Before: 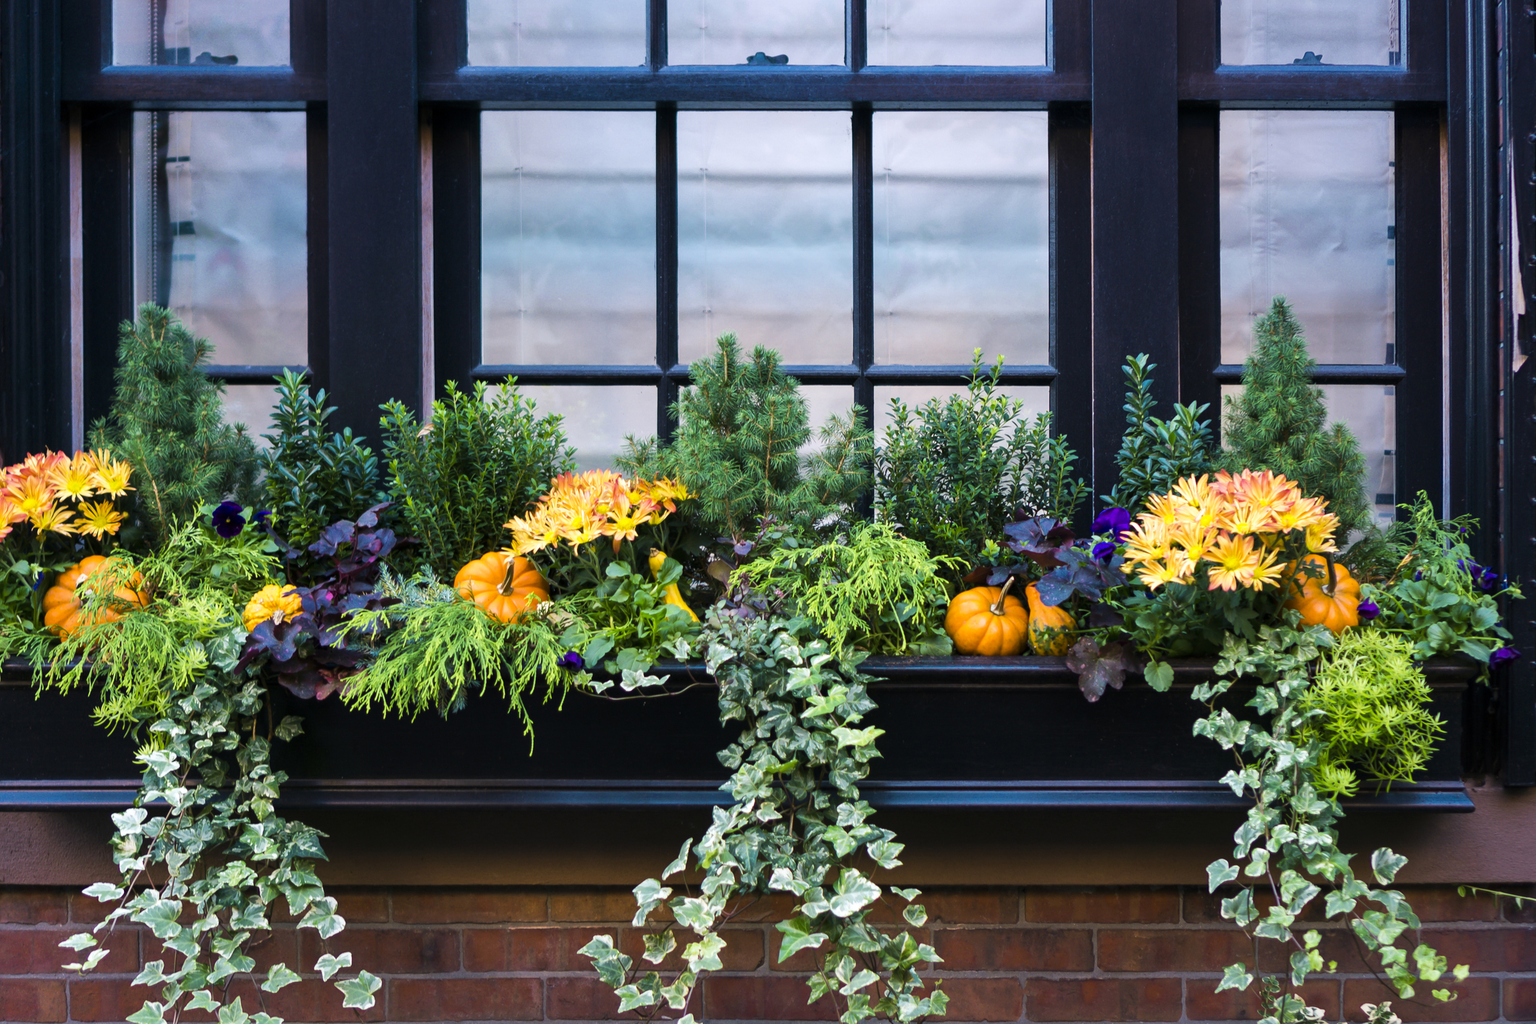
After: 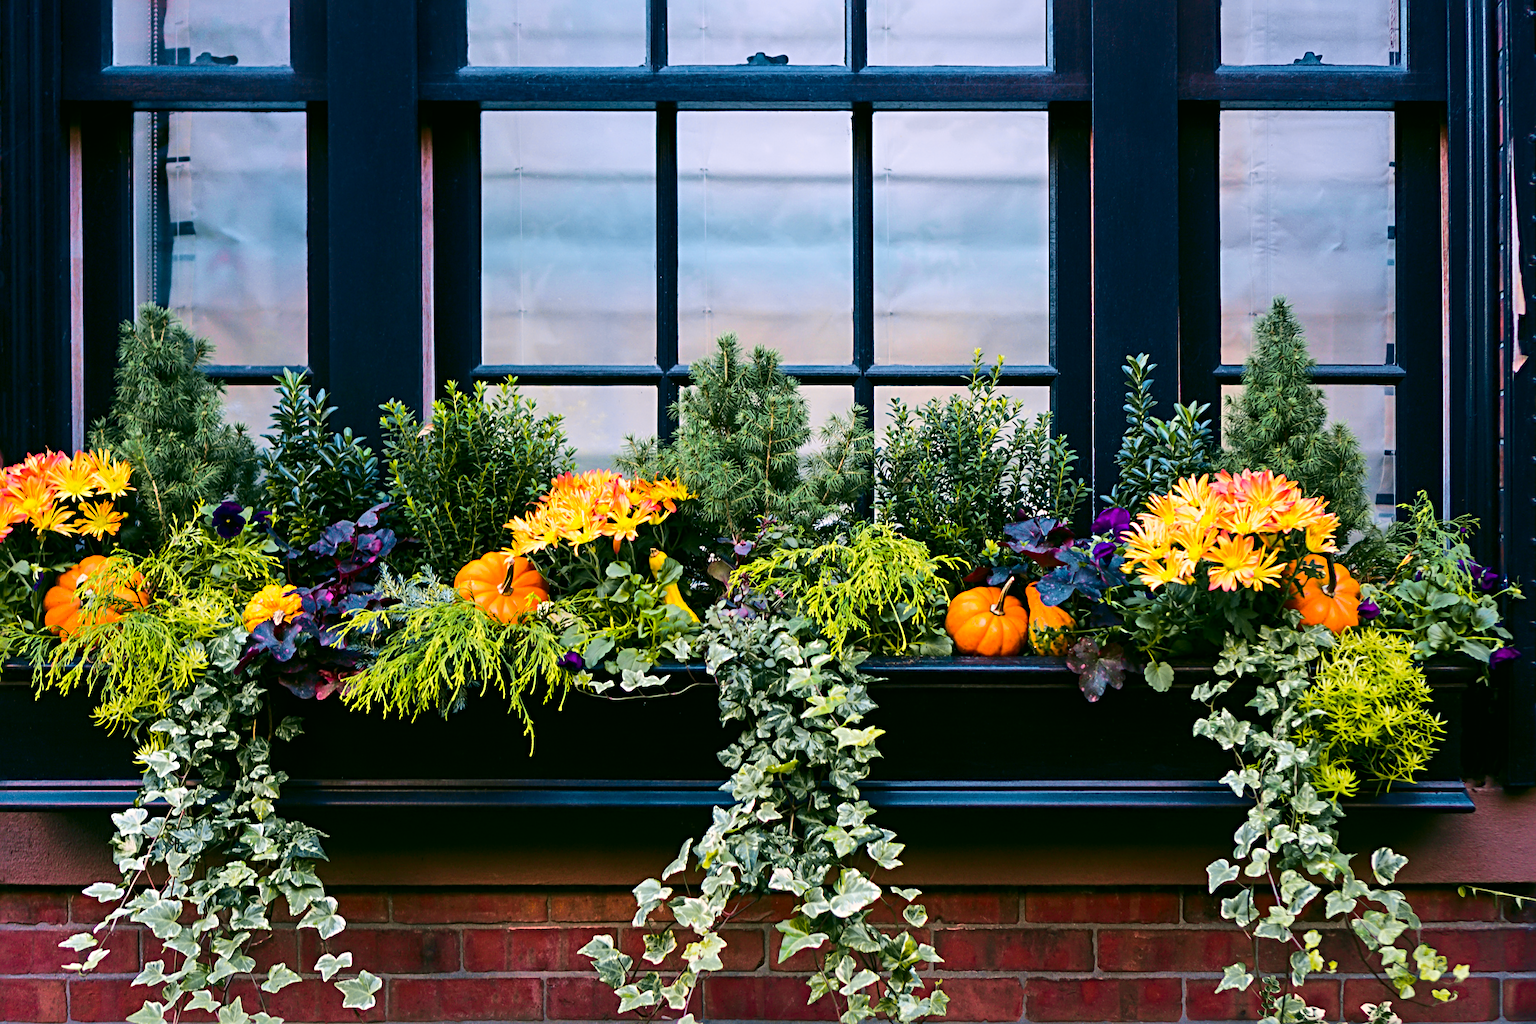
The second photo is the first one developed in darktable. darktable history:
color correction: highlights a* 4.02, highlights b* 4.98, shadows a* -7.55, shadows b* 4.98
sharpen: radius 4
tone curve: curves: ch0 [(0, 0) (0.23, 0.189) (0.486, 0.52) (0.822, 0.825) (0.994, 0.955)]; ch1 [(0, 0) (0.226, 0.261) (0.379, 0.442) (0.469, 0.468) (0.495, 0.498) (0.514, 0.509) (0.561, 0.603) (0.59, 0.656) (1, 1)]; ch2 [(0, 0) (0.269, 0.299) (0.459, 0.43) (0.498, 0.5) (0.523, 0.52) (0.586, 0.569) (0.635, 0.617) (0.659, 0.681) (0.718, 0.764) (1, 1)], color space Lab, independent channels, preserve colors none
